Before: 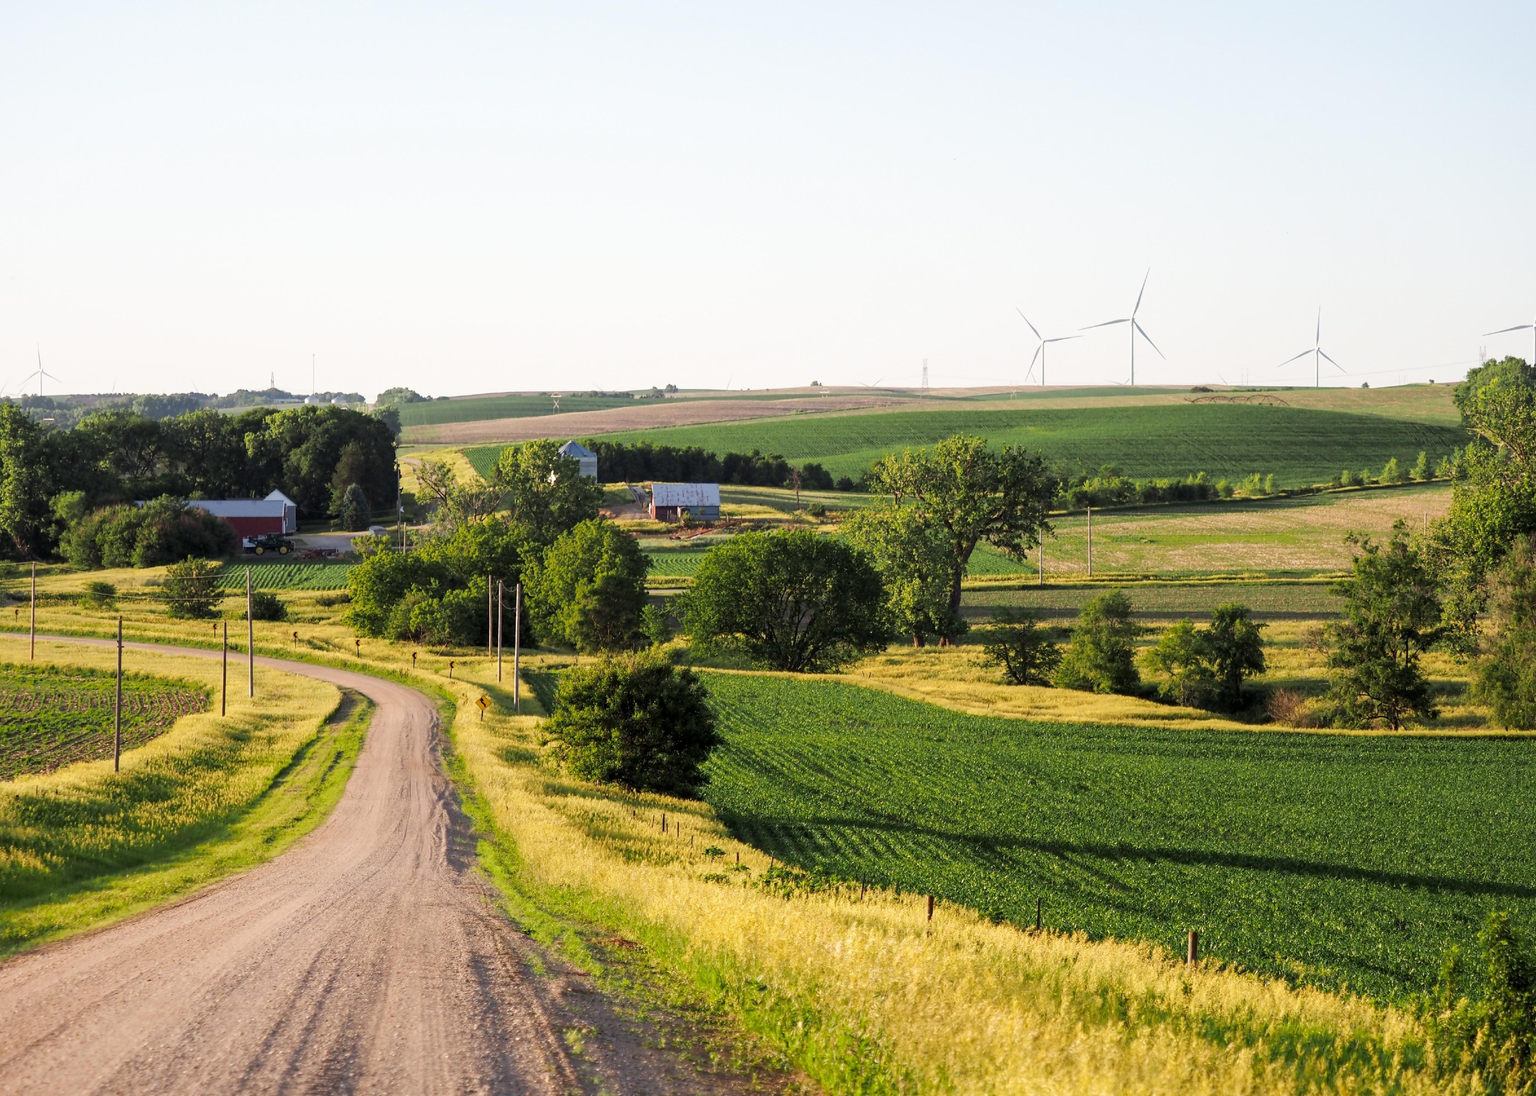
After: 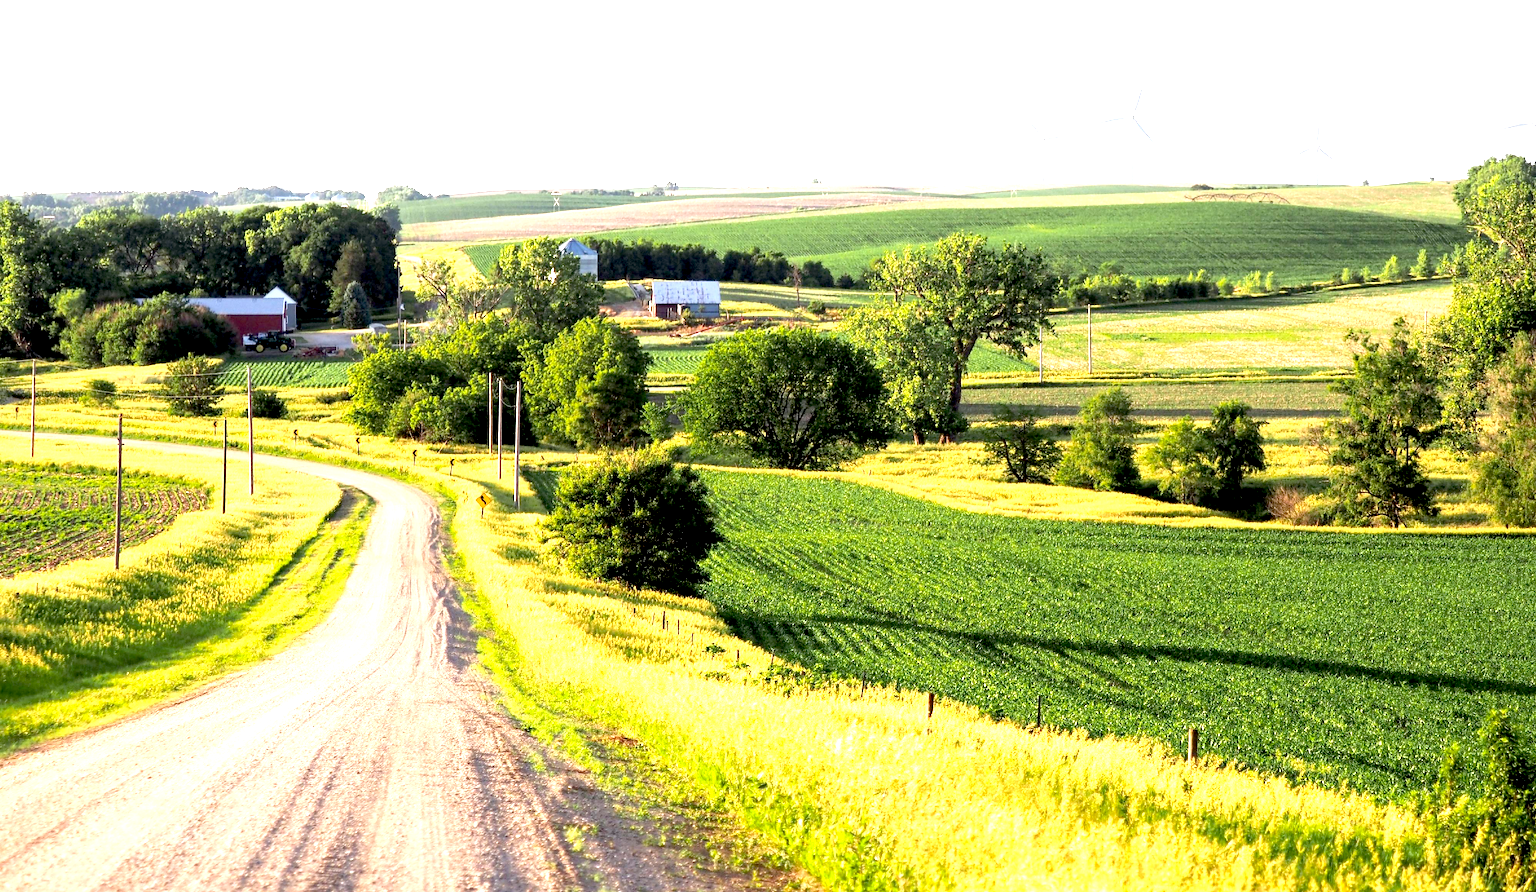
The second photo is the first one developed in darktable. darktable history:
exposure: black level correction 0.009, exposure 1.425 EV, compensate highlight preservation false
white balance: red 0.988, blue 1.017
crop and rotate: top 18.507%
